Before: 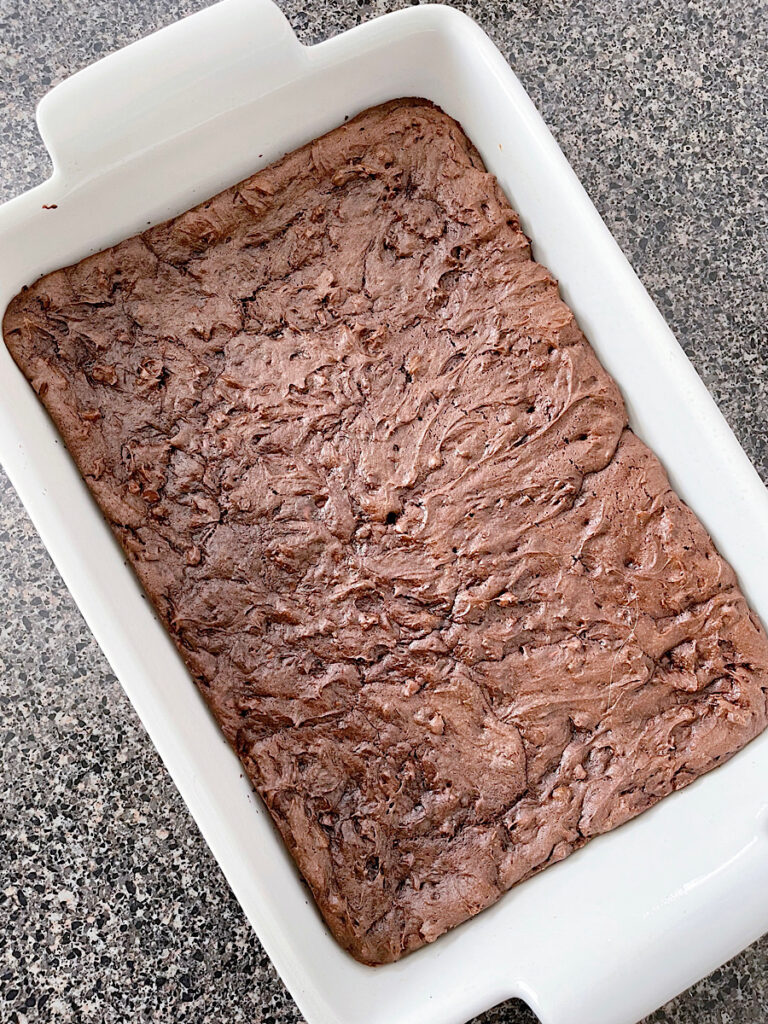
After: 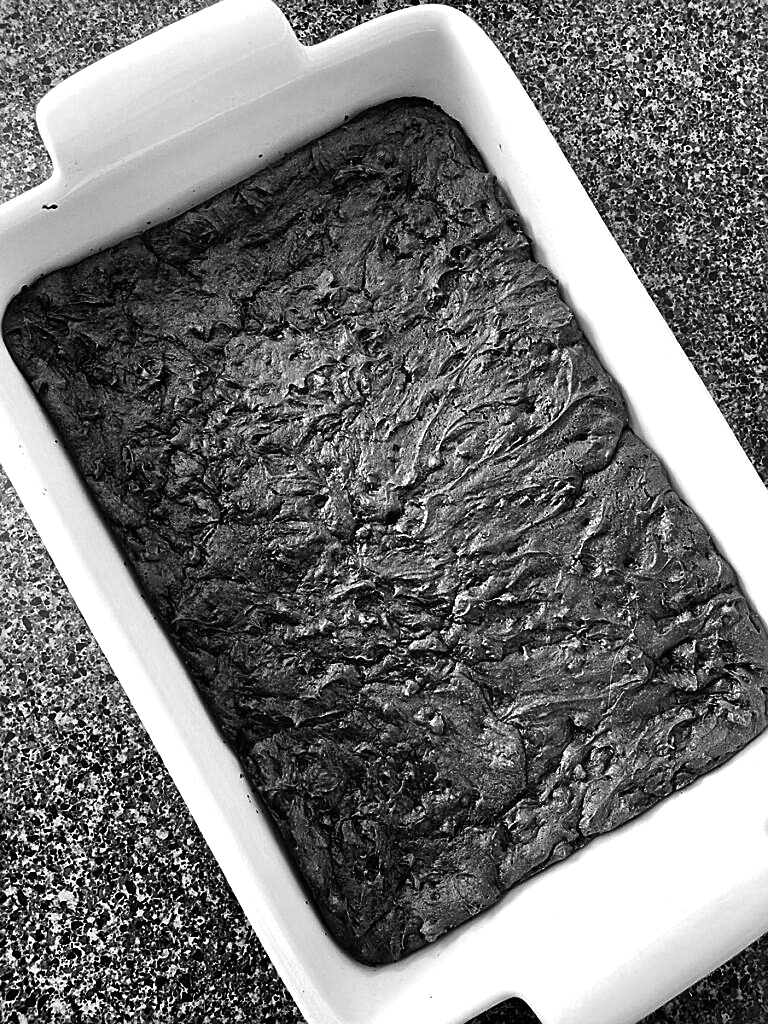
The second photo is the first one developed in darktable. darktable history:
contrast brightness saturation: contrast -0.033, brightness -0.6, saturation -1
sharpen: radius 1.833, amount 0.401, threshold 1.347
tone equalizer: -8 EV -0.44 EV, -7 EV -0.413 EV, -6 EV -0.368 EV, -5 EV -0.195 EV, -3 EV 0.243 EV, -2 EV 0.359 EV, -1 EV 0.403 EV, +0 EV 0.404 EV, edges refinement/feathering 500, mask exposure compensation -1.57 EV, preserve details no
local contrast: mode bilateral grid, contrast 100, coarseness 100, detail 89%, midtone range 0.2
